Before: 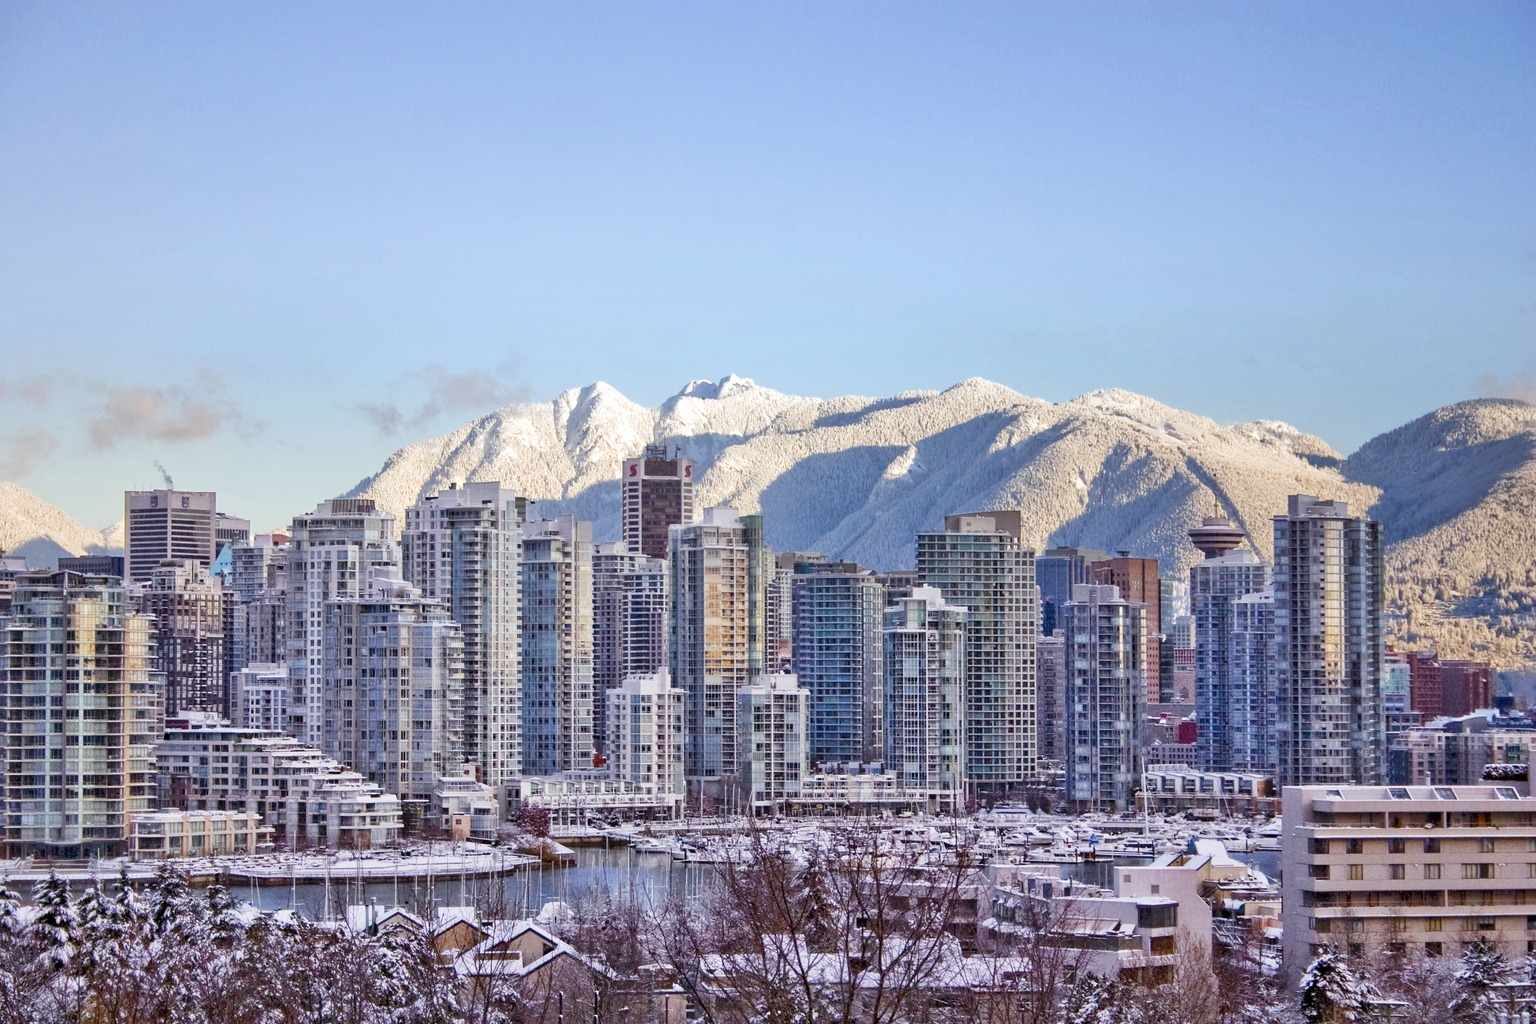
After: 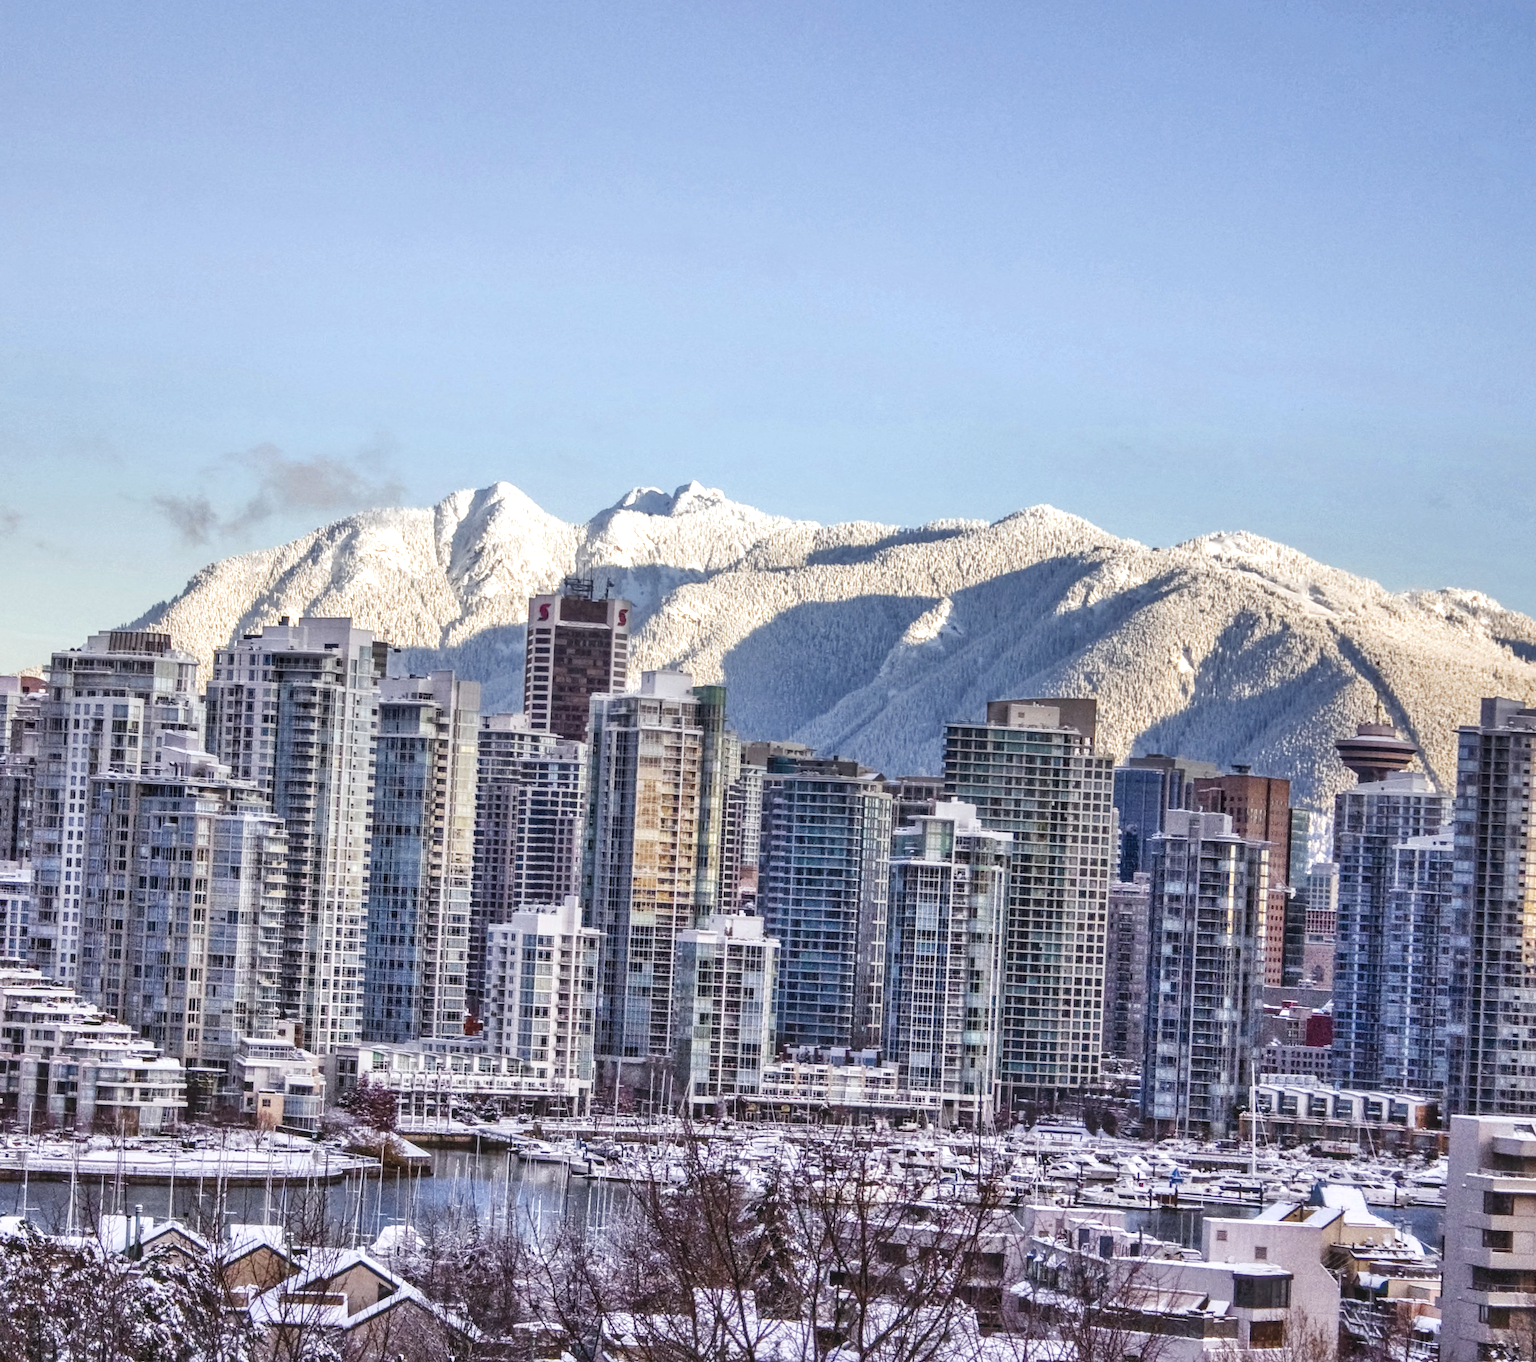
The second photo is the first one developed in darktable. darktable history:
exposure: black level correction -0.025, exposure -0.121 EV, compensate exposure bias true, compensate highlight preservation false
local contrast: highlights 60%, shadows 59%, detail 160%
crop and rotate: angle -3.05°, left 14.141%, top 0.043%, right 10.796%, bottom 0.072%
